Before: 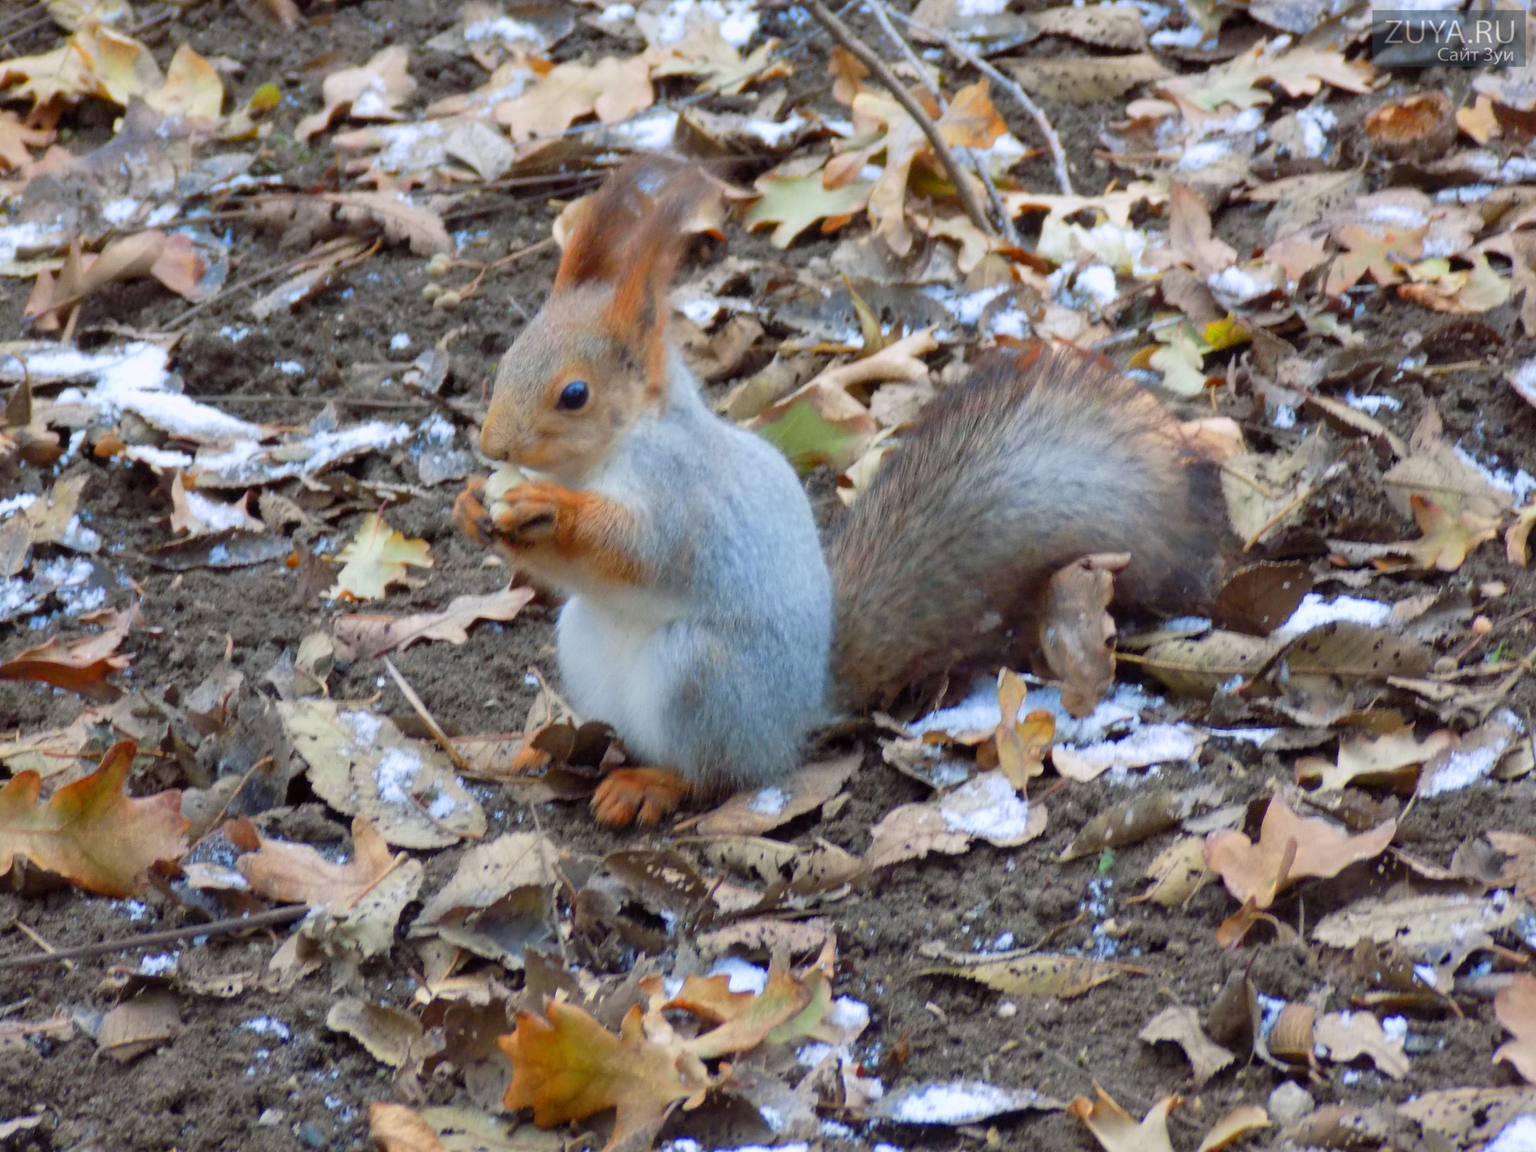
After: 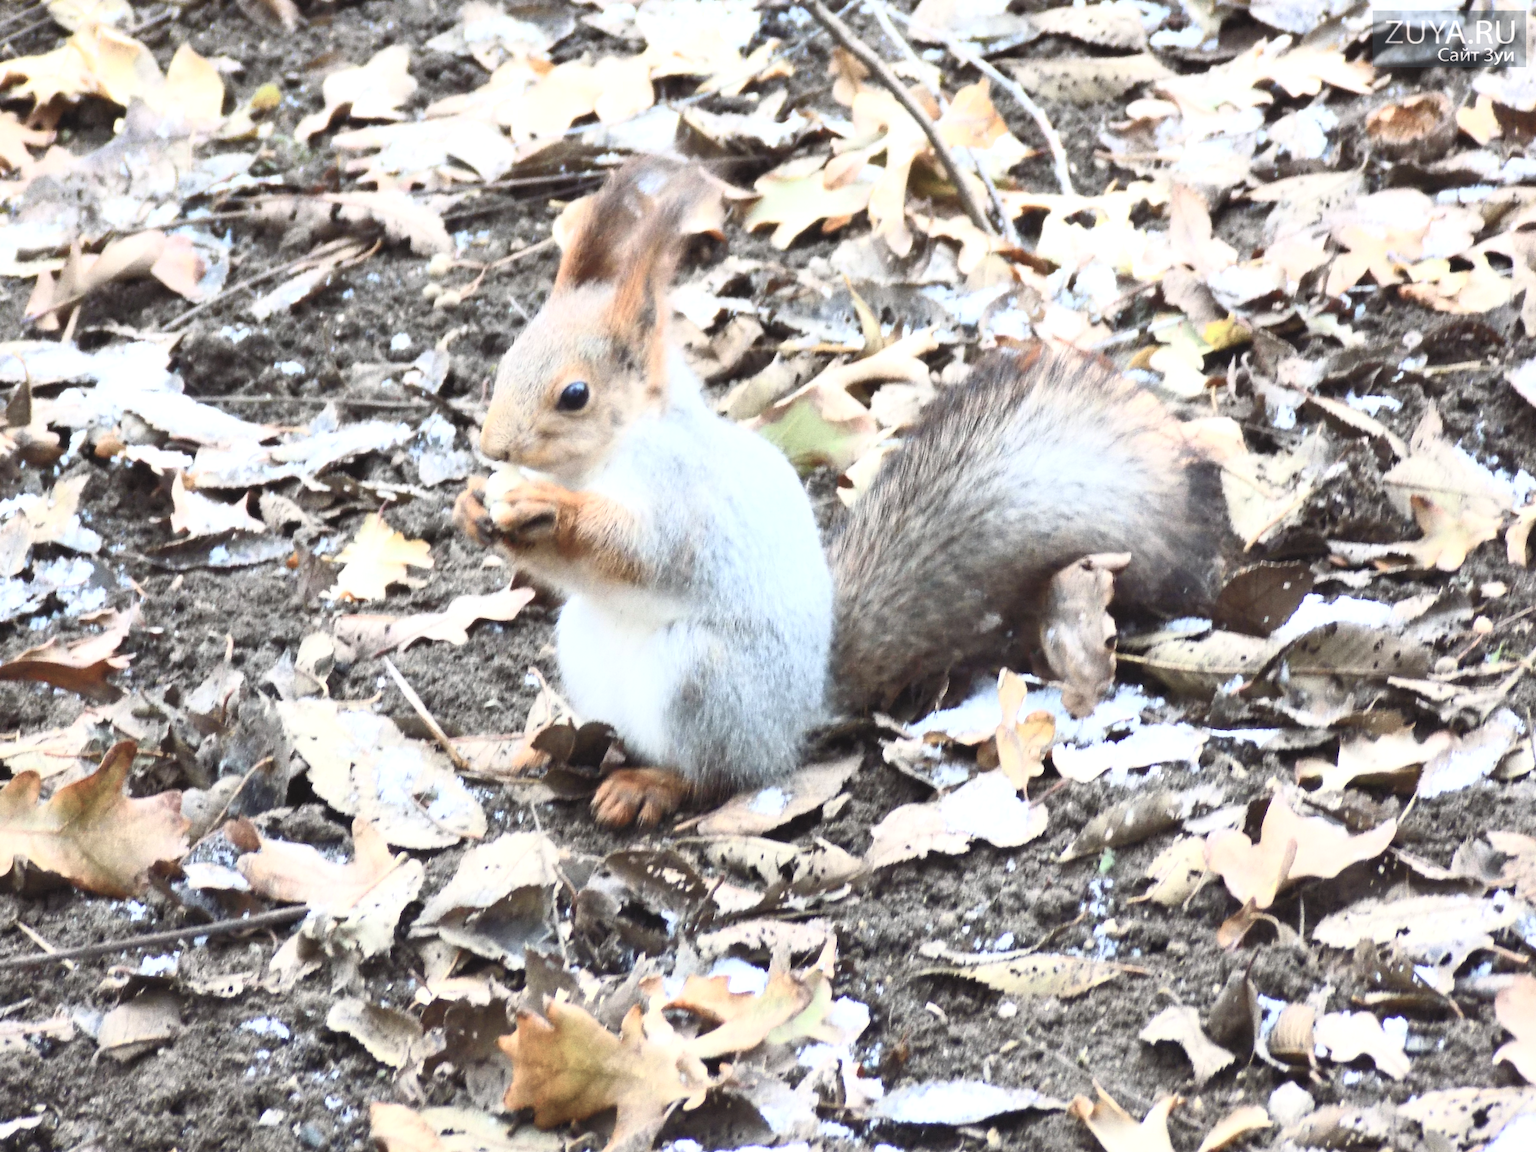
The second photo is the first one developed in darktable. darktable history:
contrast brightness saturation: contrast 0.567, brightness 0.568, saturation -0.335
exposure: black level correction -0.004, exposure 0.034 EV, compensate highlight preservation false
levels: levels [0.016, 0.492, 0.969]
